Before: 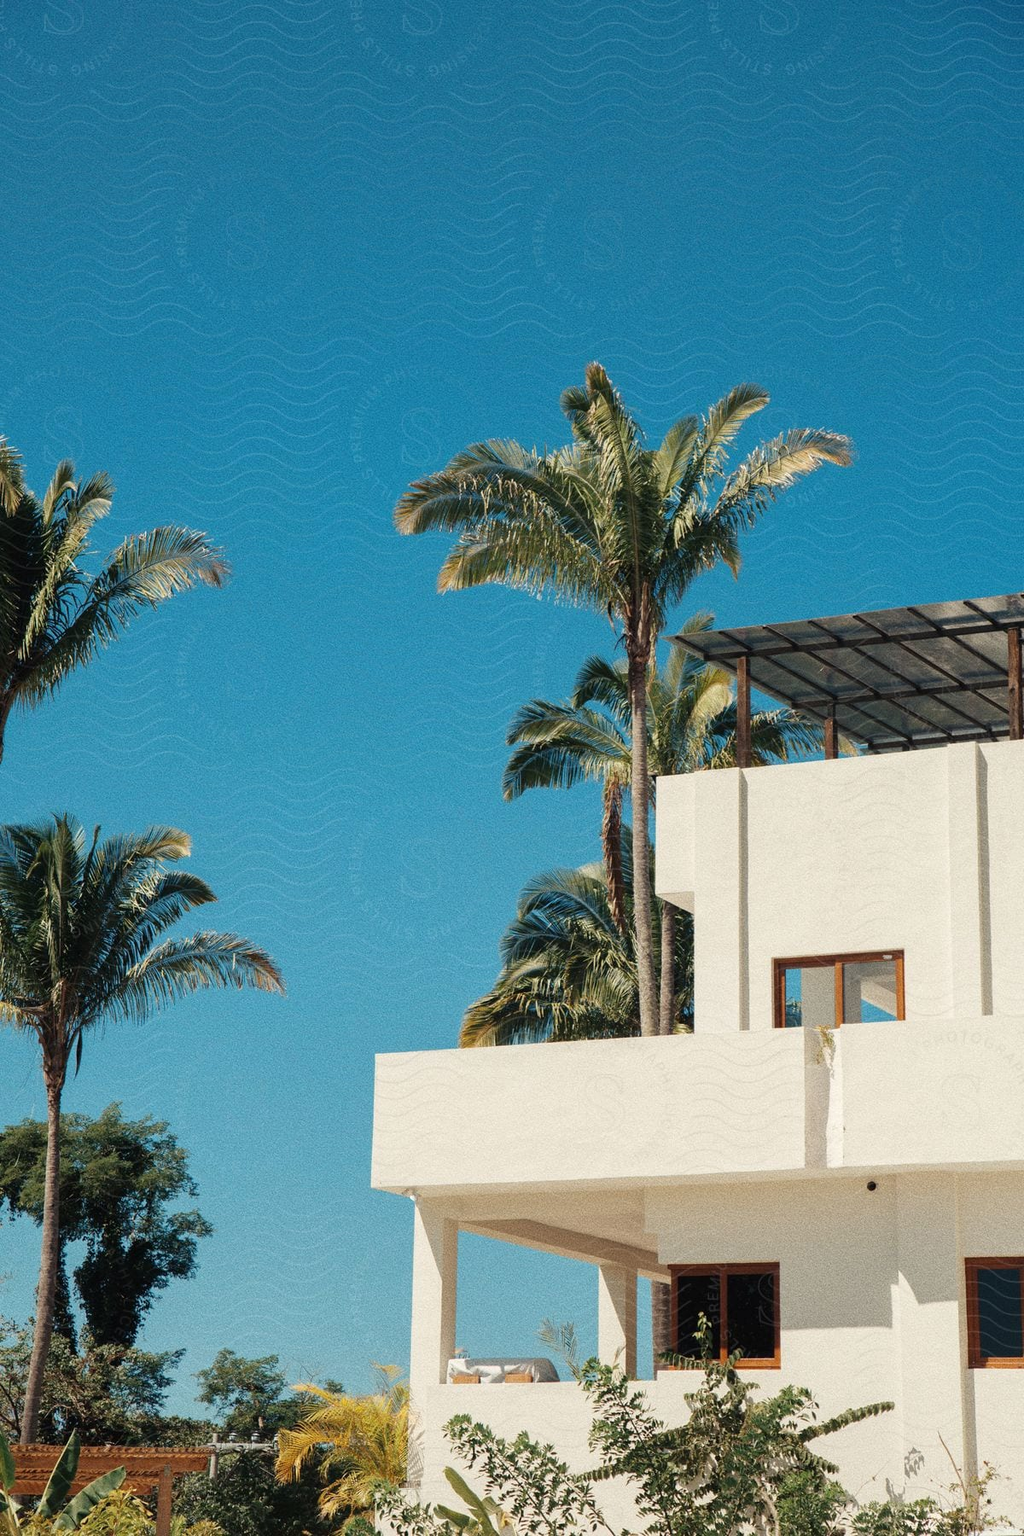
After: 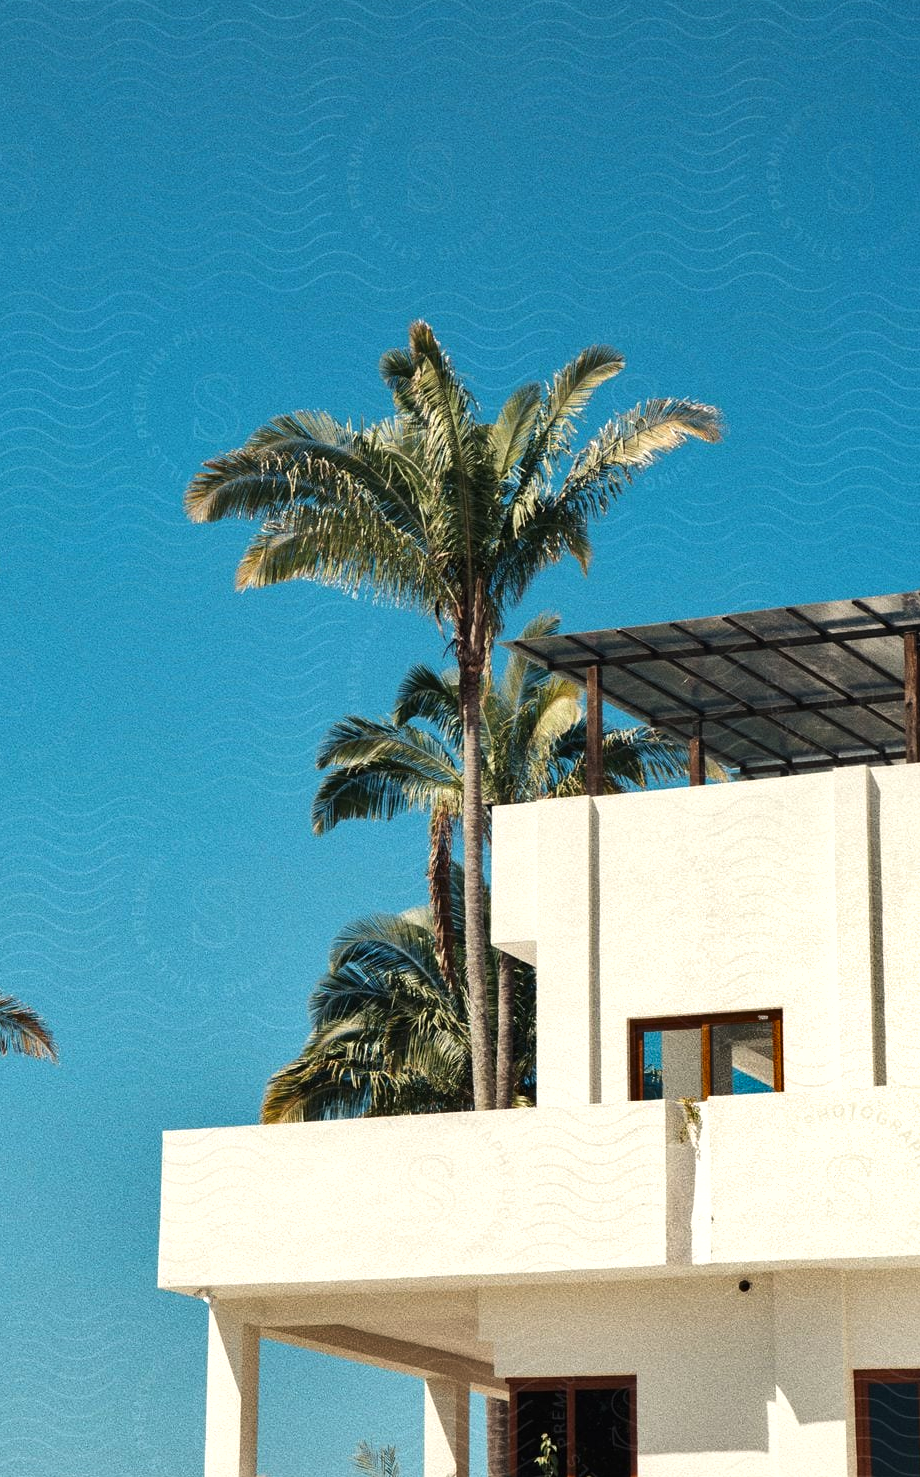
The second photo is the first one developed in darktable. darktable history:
exposure: compensate highlight preservation false
shadows and highlights: soften with gaussian
tone equalizer: -8 EV -0.417 EV, -7 EV -0.389 EV, -6 EV -0.333 EV, -5 EV -0.222 EV, -3 EV 0.222 EV, -2 EV 0.333 EV, -1 EV 0.389 EV, +0 EV 0.417 EV, edges refinement/feathering 500, mask exposure compensation -1.57 EV, preserve details no
crop: left 23.095%, top 5.827%, bottom 11.854%
